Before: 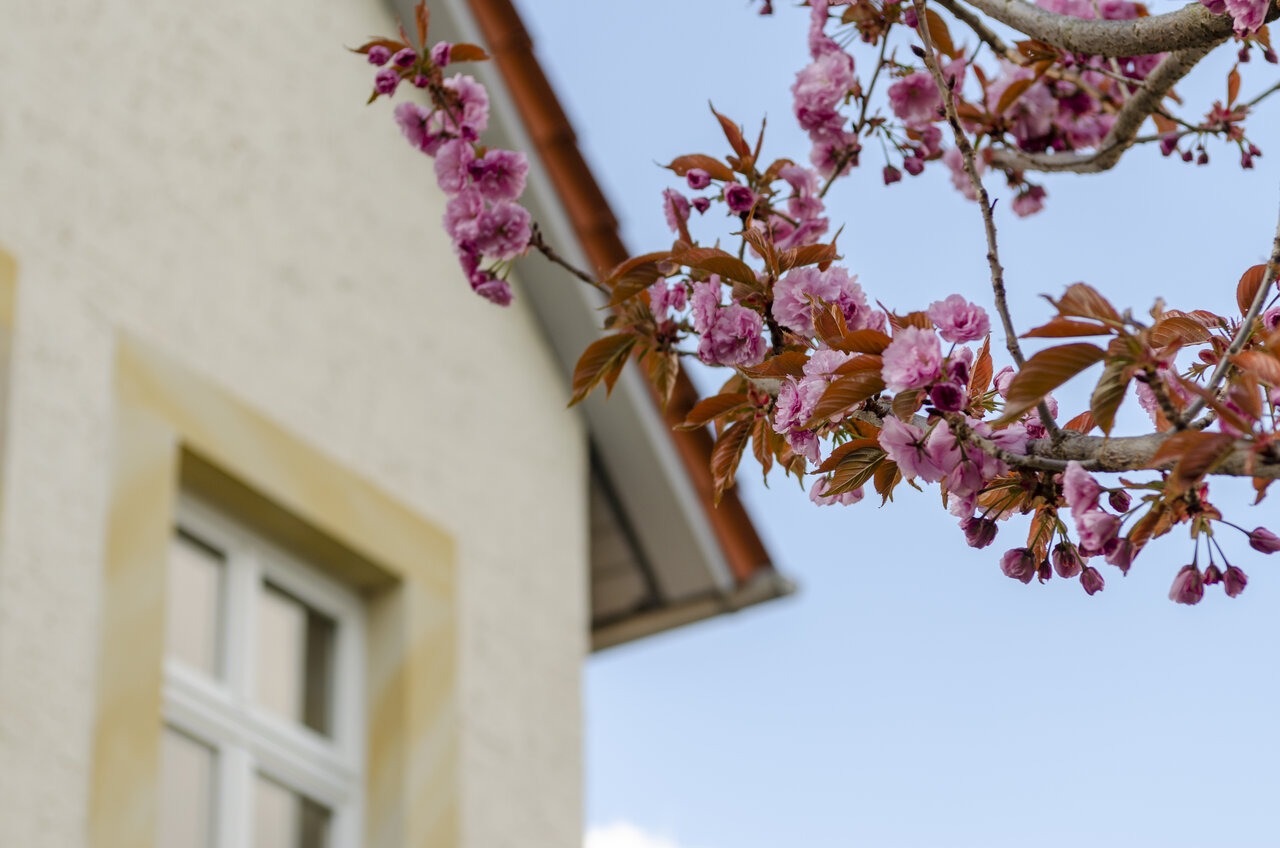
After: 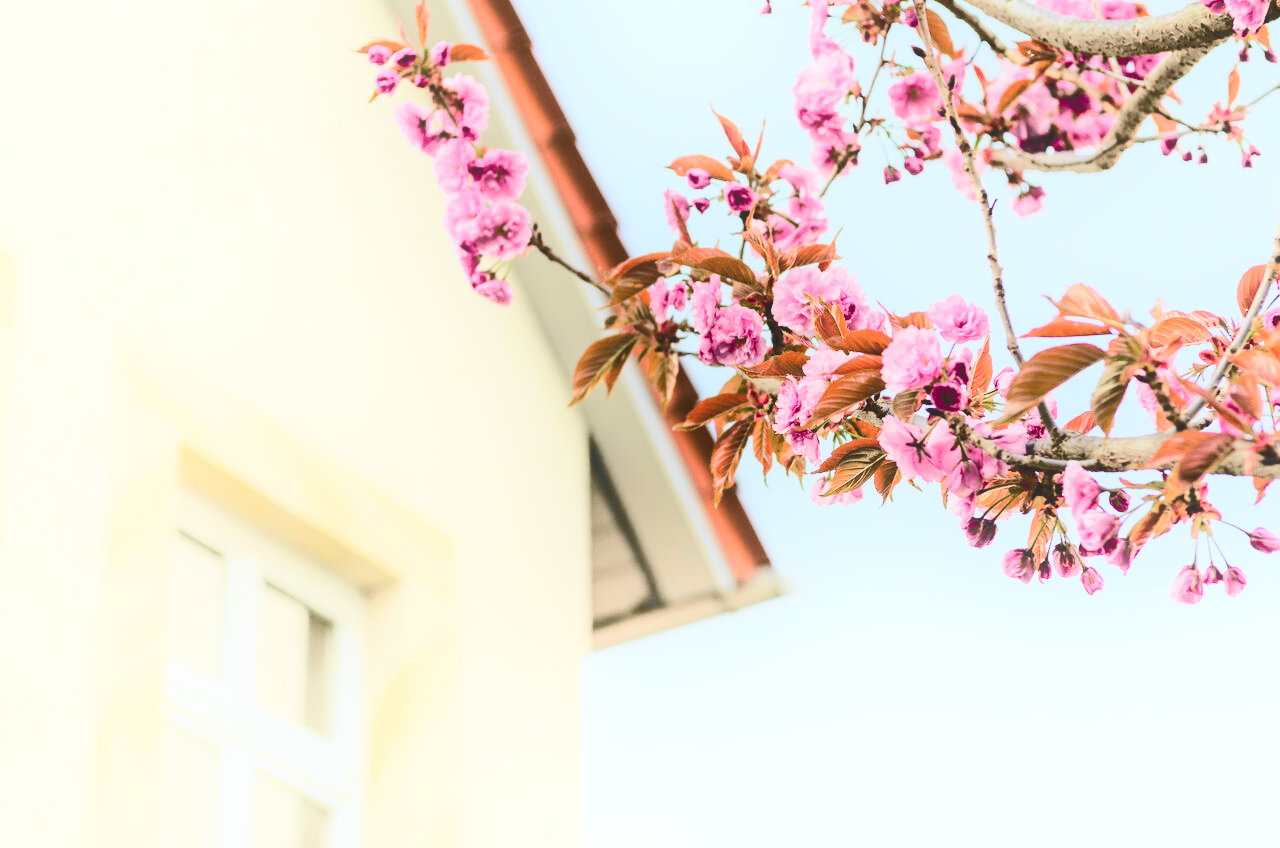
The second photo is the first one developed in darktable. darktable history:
base curve: curves: ch0 [(0, 0) (0.028, 0.03) (0.121, 0.232) (0.46, 0.748) (0.859, 0.968) (1, 1)]
tone curve: curves: ch0 [(0, 0.11) (0.181, 0.223) (0.405, 0.46) (0.456, 0.528) (0.634, 0.728) (0.877, 0.89) (0.984, 0.935)]; ch1 [(0, 0.052) (0.443, 0.43) (0.492, 0.485) (0.566, 0.579) (0.595, 0.625) (0.608, 0.654) (0.65, 0.708) (1, 0.961)]; ch2 [(0, 0) (0.33, 0.301) (0.421, 0.443) (0.447, 0.489) (0.495, 0.492) (0.537, 0.57) (0.586, 0.591) (0.663, 0.686) (1, 1)], color space Lab, independent channels, preserve colors none
shadows and highlights: shadows -54.3, highlights 86.09, soften with gaussian
